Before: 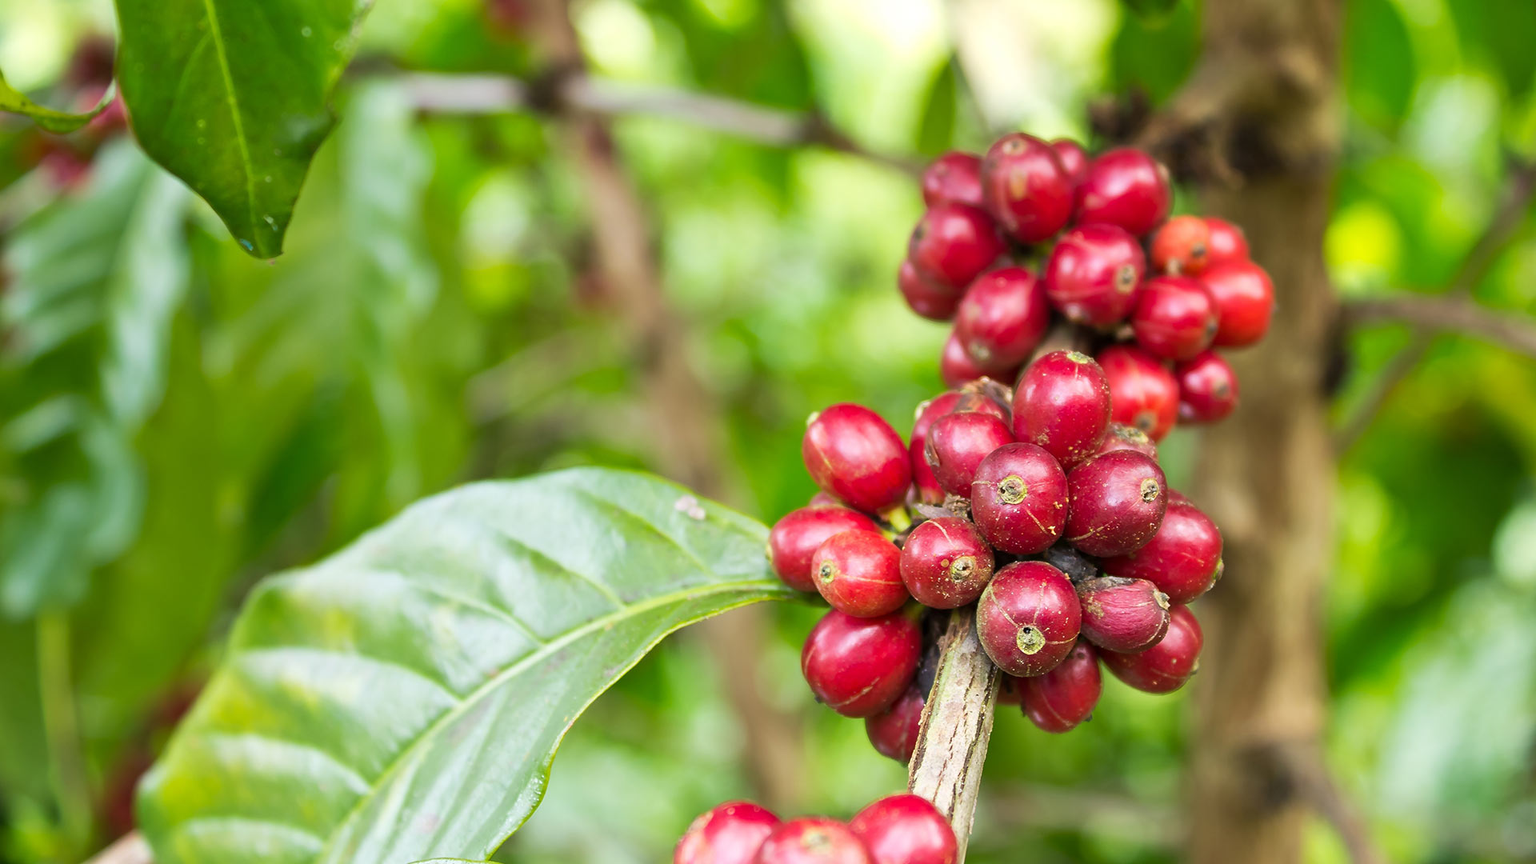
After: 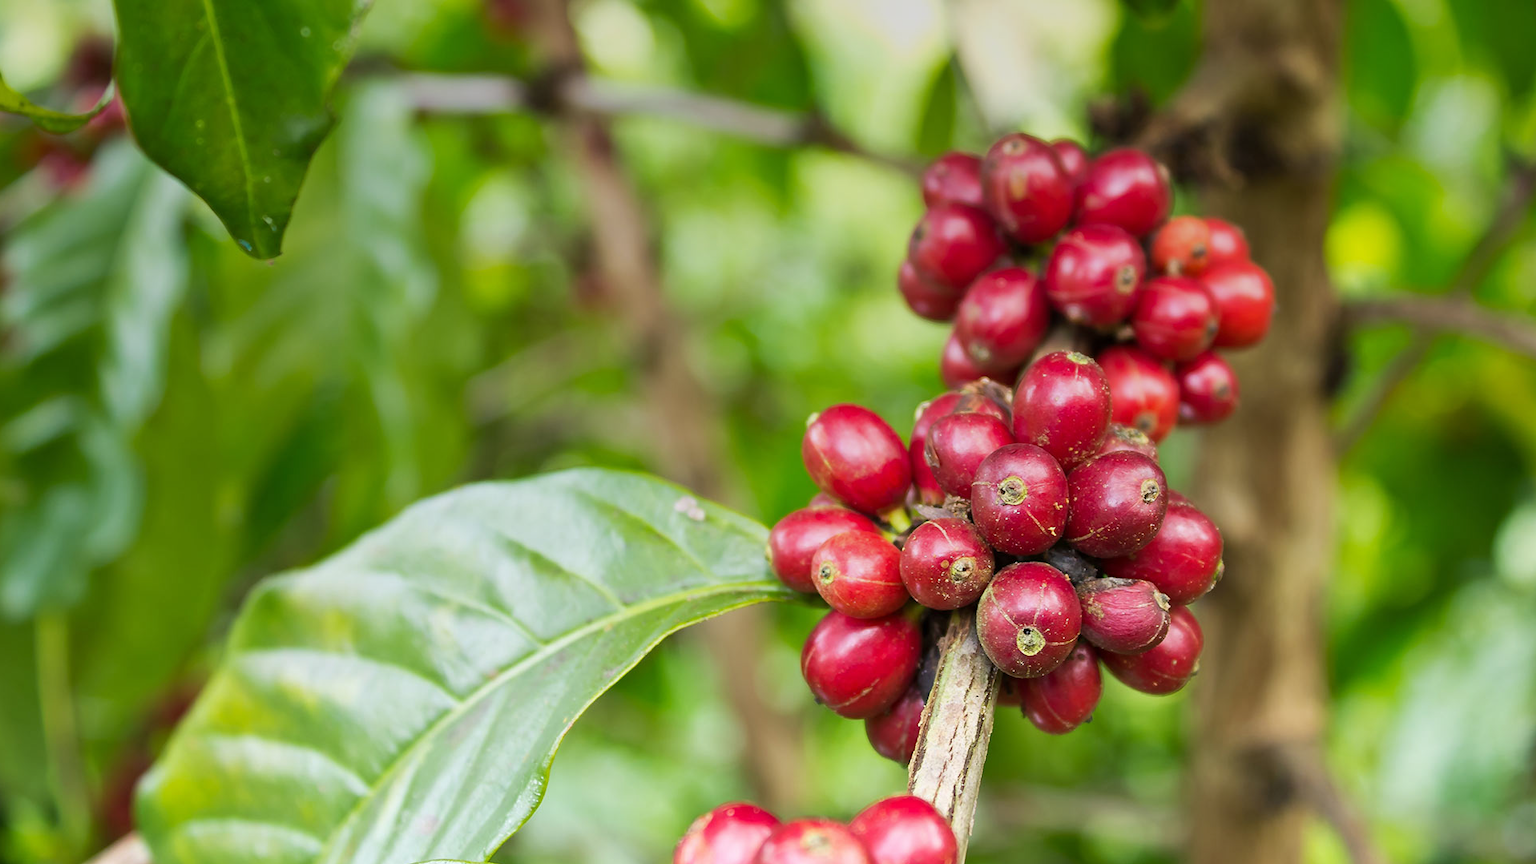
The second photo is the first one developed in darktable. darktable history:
crop and rotate: left 0.126%
graduated density: on, module defaults
